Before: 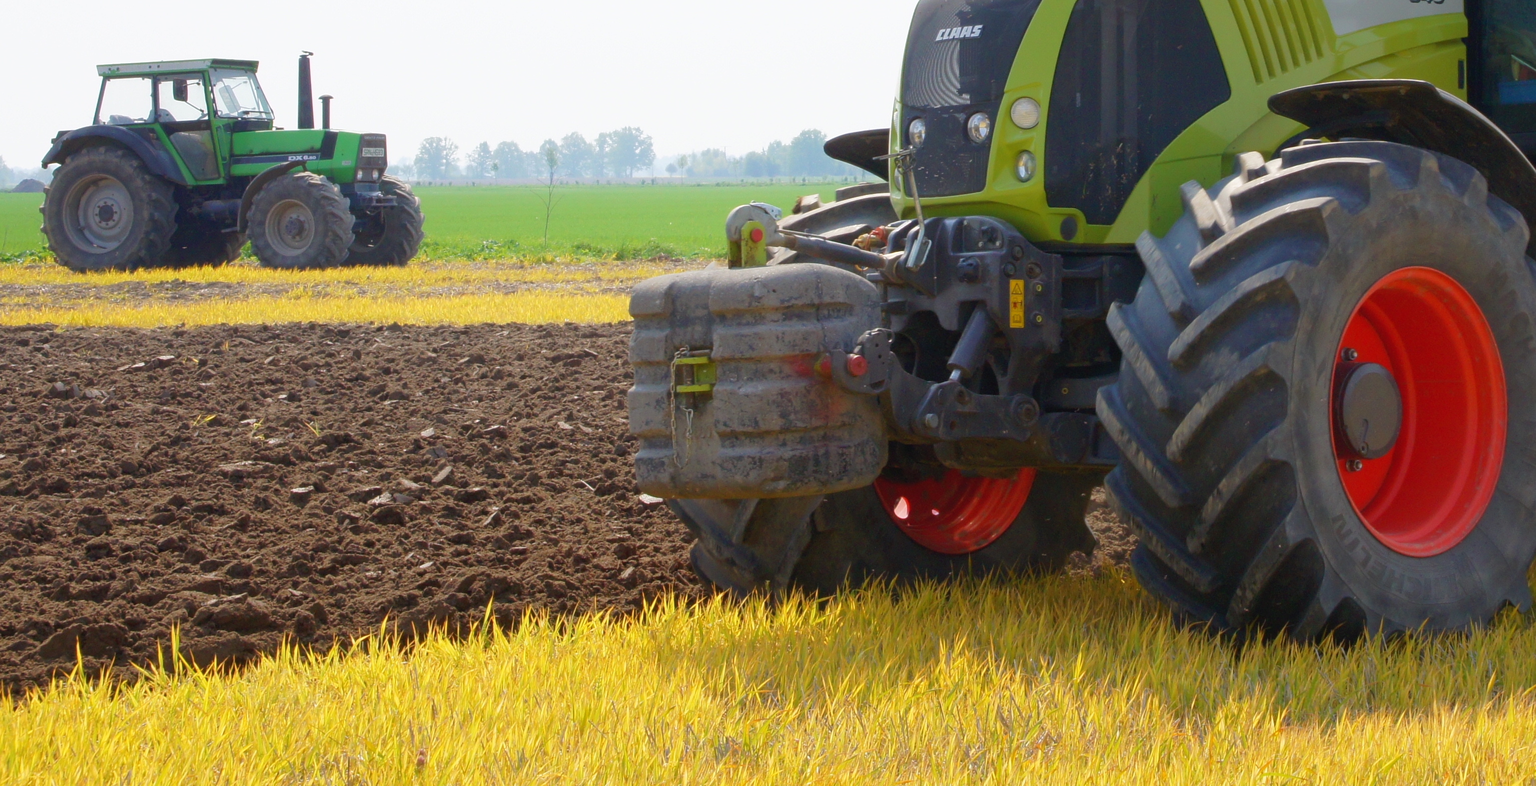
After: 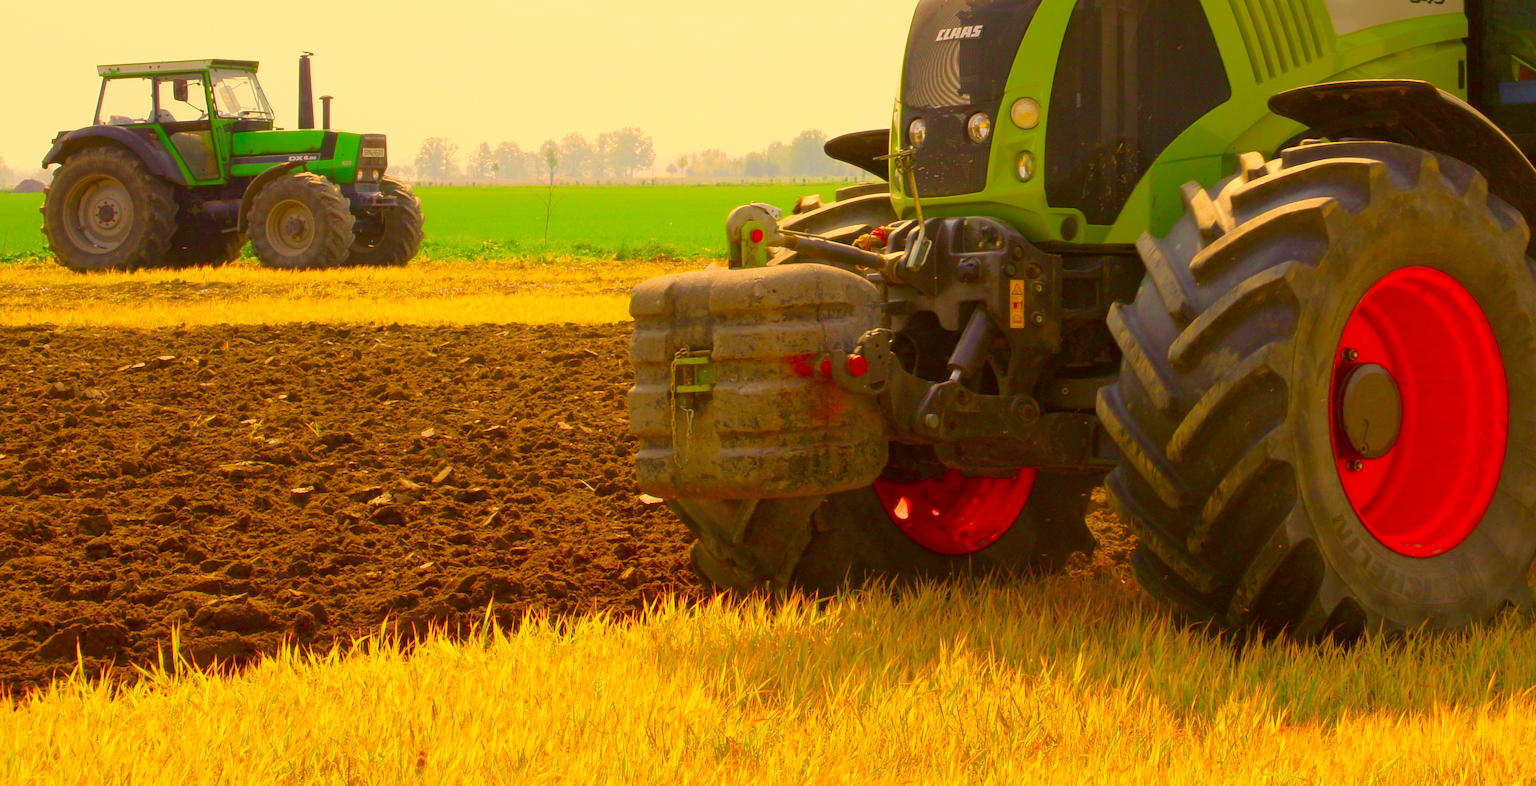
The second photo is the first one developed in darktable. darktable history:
color correction: highlights a* 10.44, highlights b* 30.04, shadows a* 2.73, shadows b* 17.51, saturation 1.72
tone equalizer: on, module defaults
